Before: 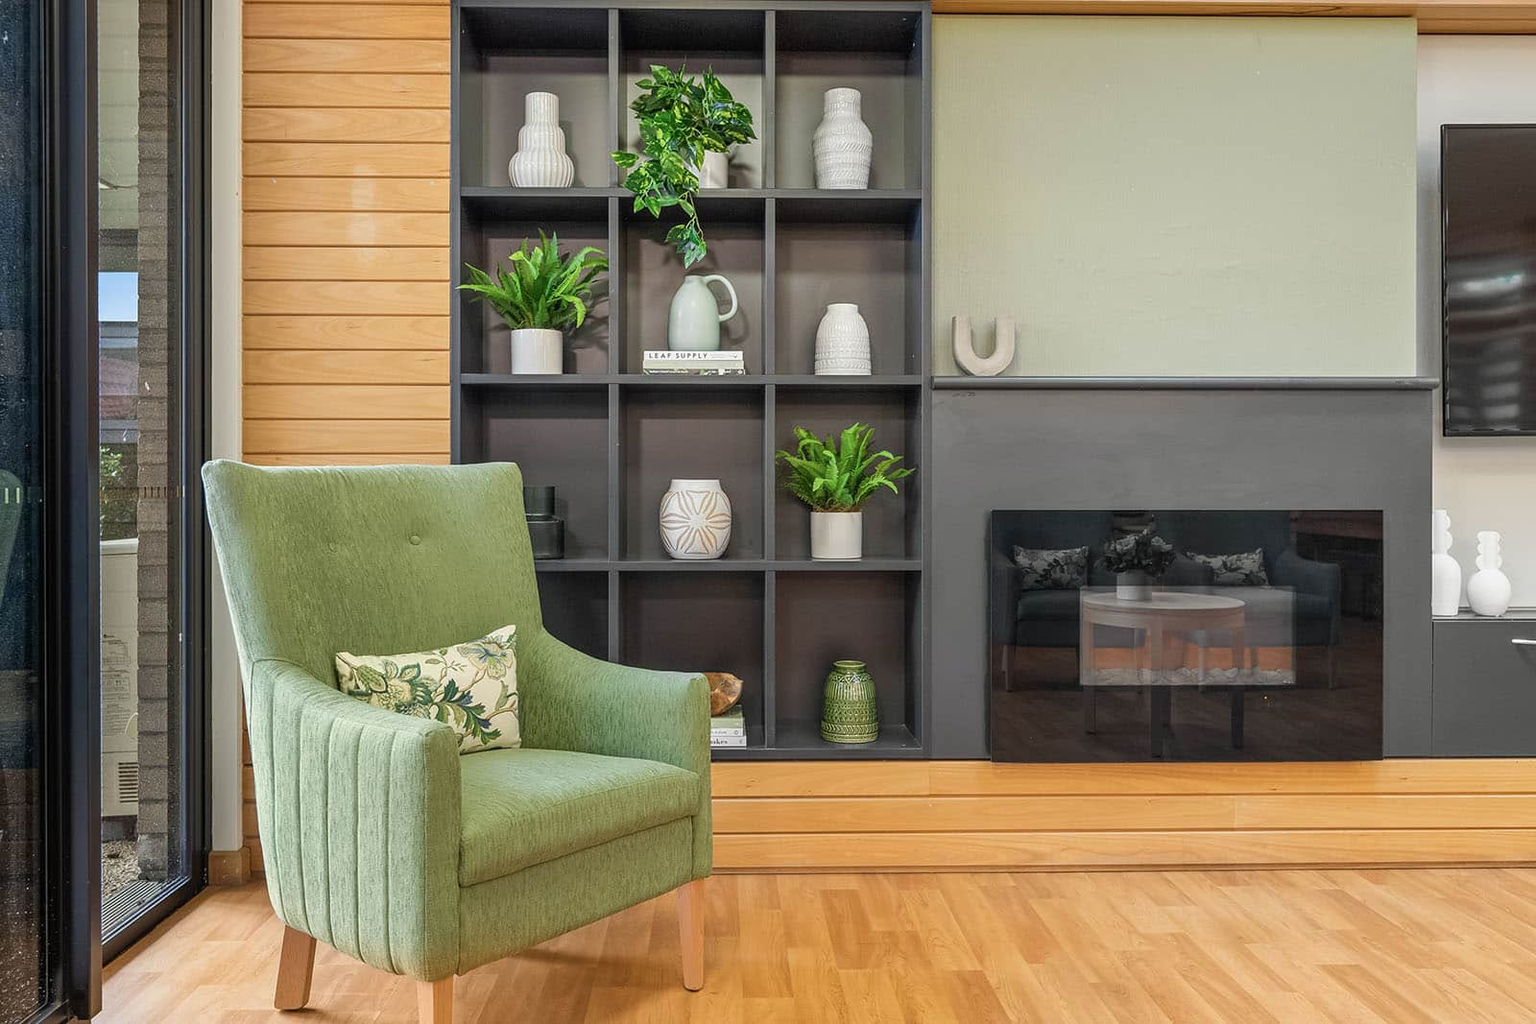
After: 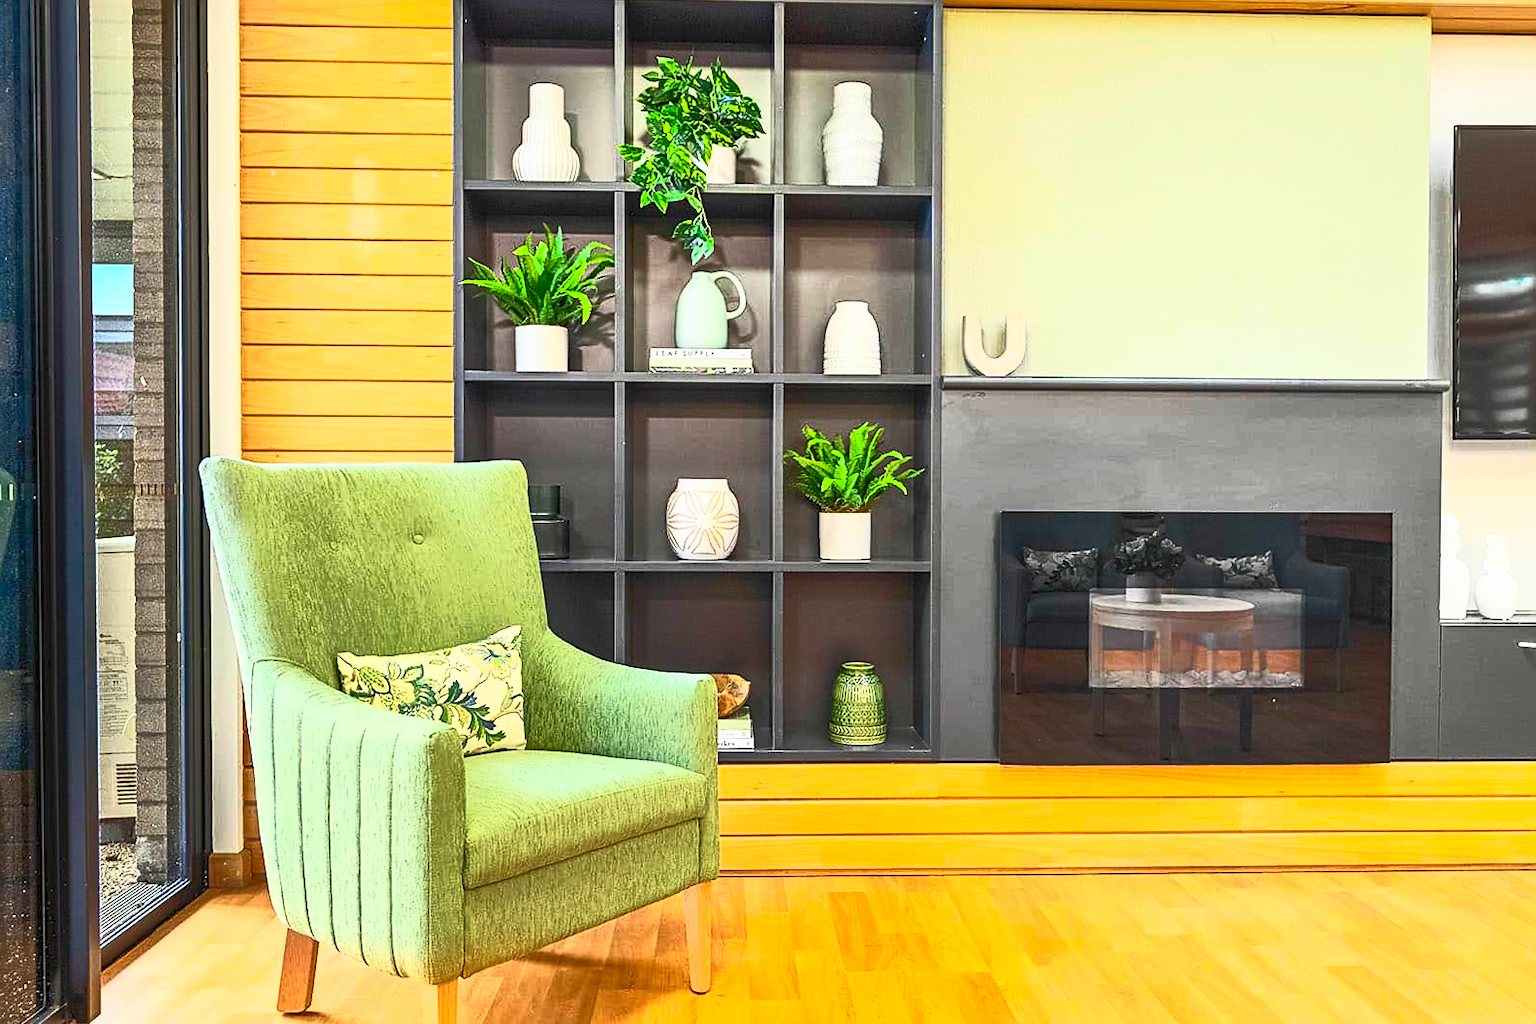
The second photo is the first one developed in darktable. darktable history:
rotate and perspective: rotation 0.174°, lens shift (vertical) 0.013, lens shift (horizontal) 0.019, shear 0.001, automatic cropping original format, crop left 0.007, crop right 0.991, crop top 0.016, crop bottom 0.997
contrast brightness saturation: contrast 0.83, brightness 0.59, saturation 0.59
sharpen: radius 2.167, amount 0.381, threshold 0
shadows and highlights: on, module defaults
